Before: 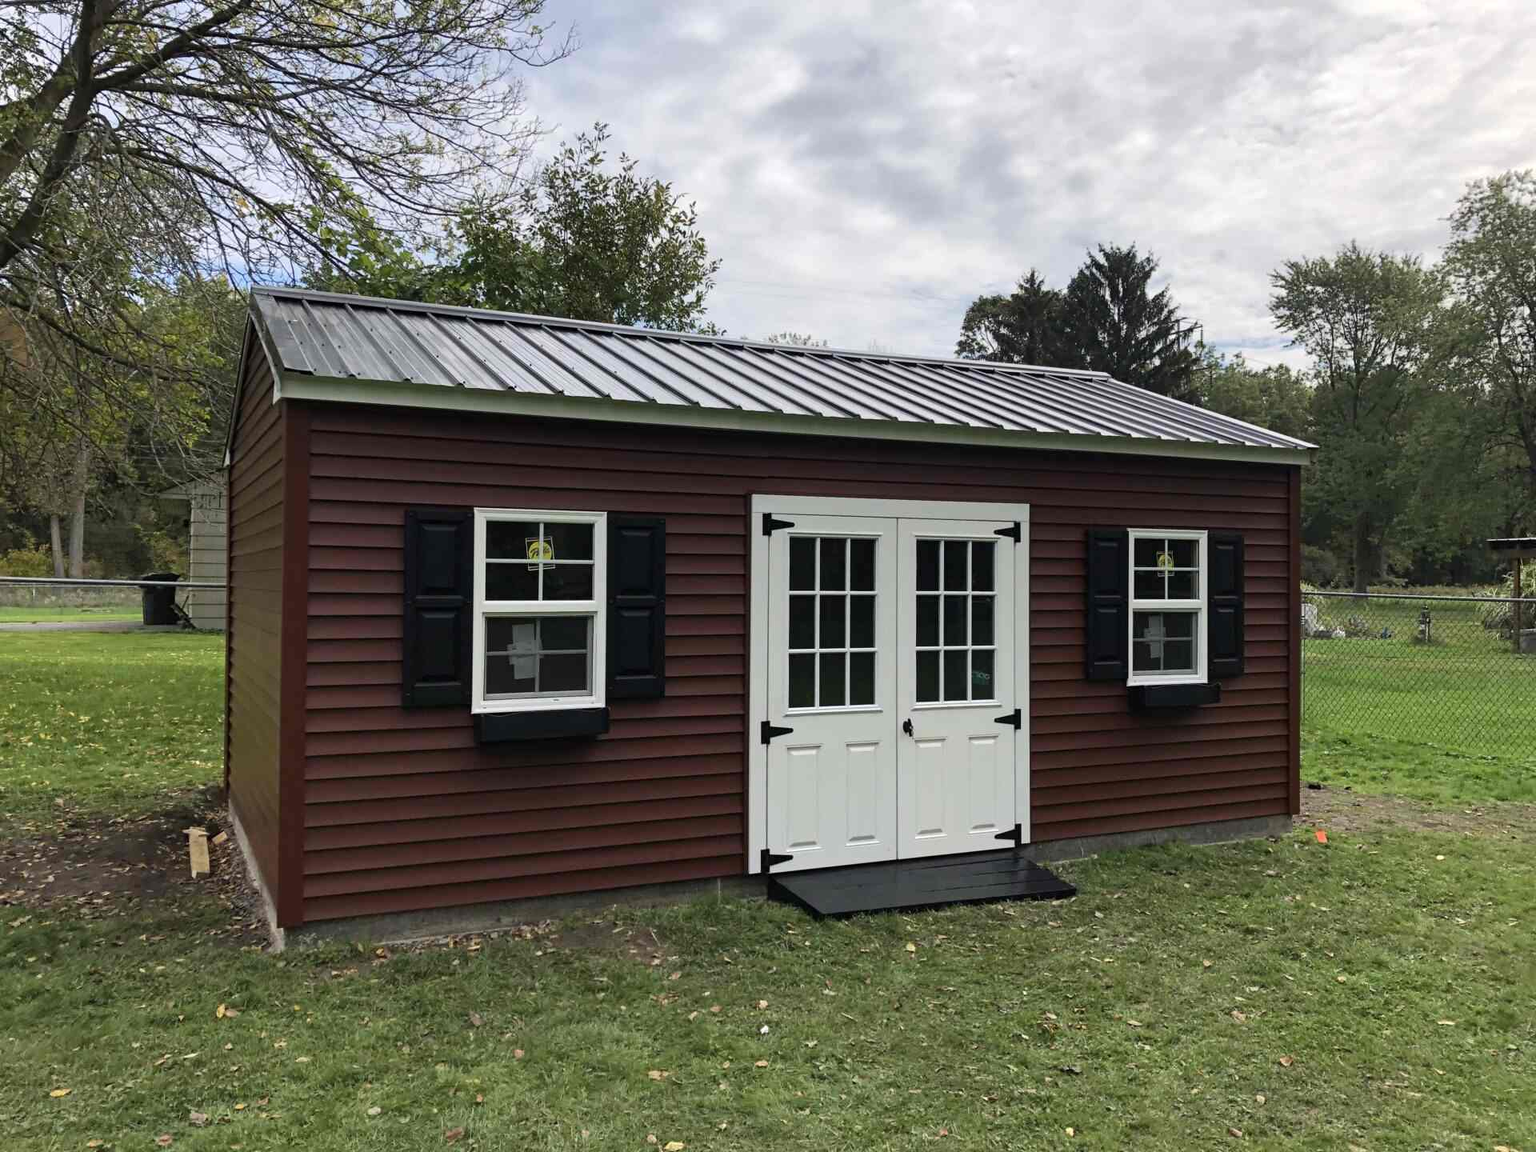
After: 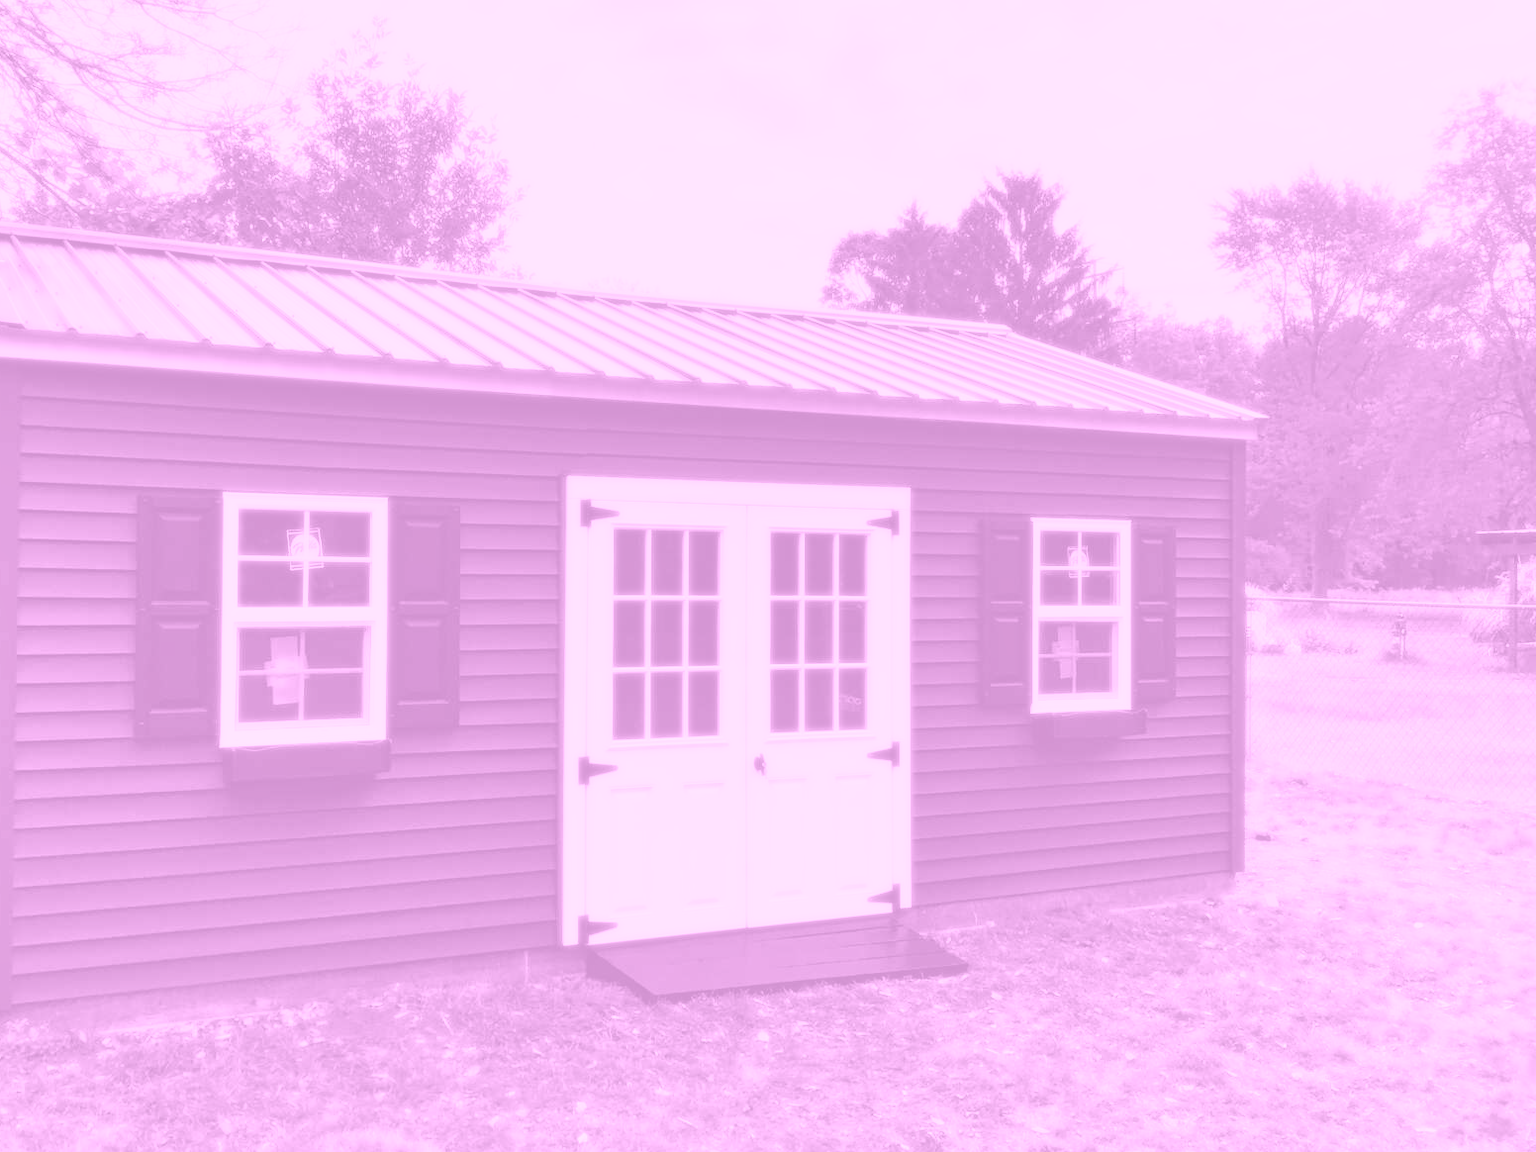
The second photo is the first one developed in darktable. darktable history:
crop: left 19.159%, top 9.58%, bottom 9.58%
bloom: size 0%, threshold 54.82%, strength 8.31%
colorize: hue 331.2°, saturation 75%, source mix 30.28%, lightness 70.52%, version 1
shadows and highlights: shadows 52.34, highlights -28.23, soften with gaussian
